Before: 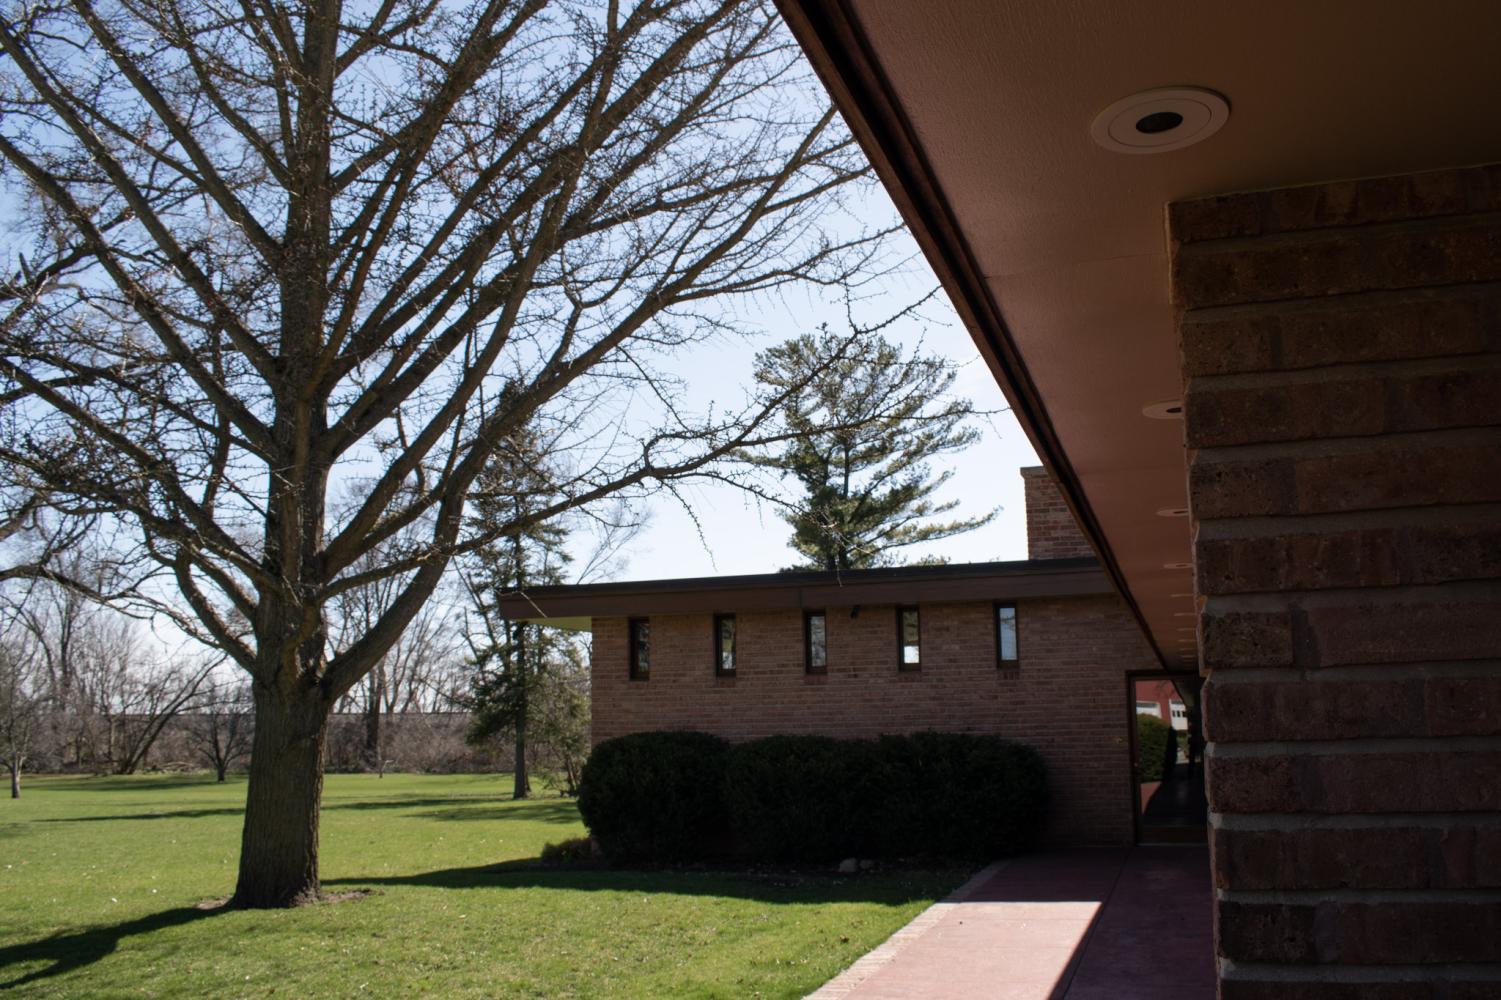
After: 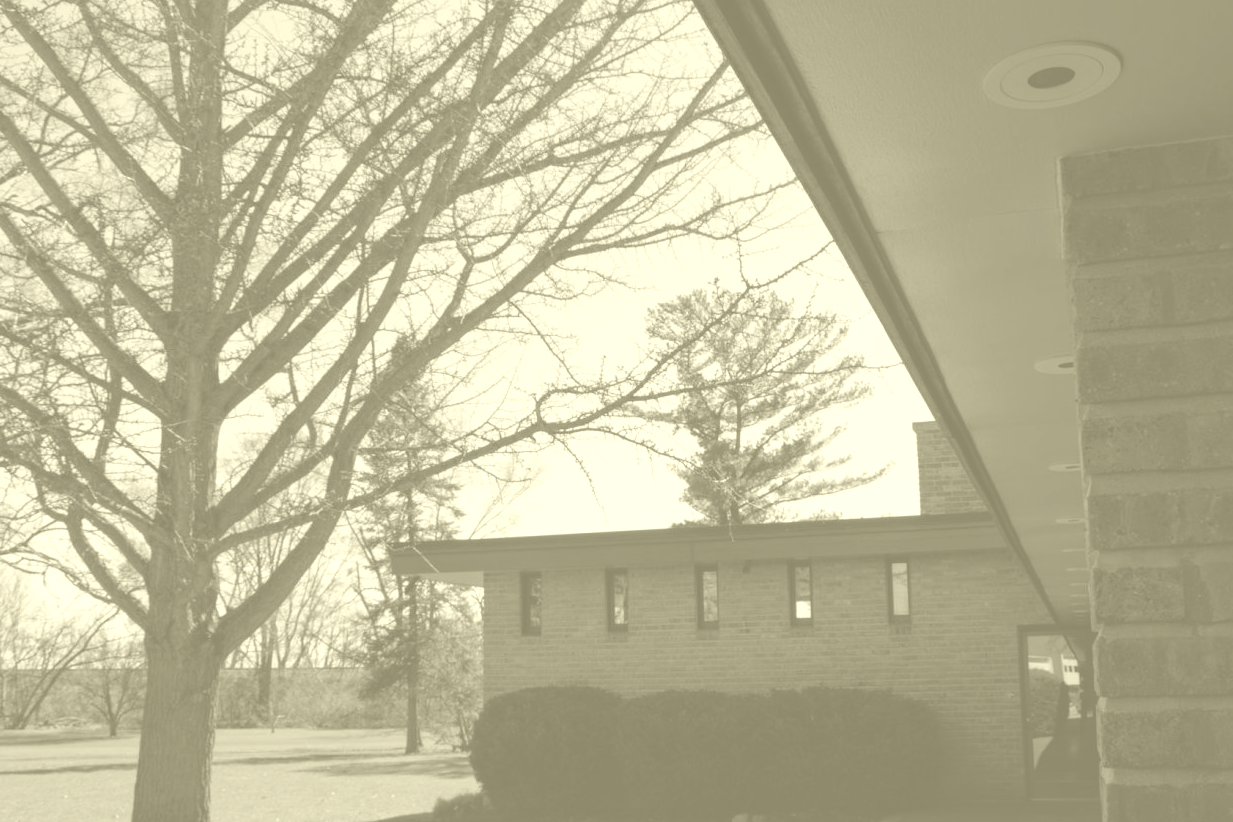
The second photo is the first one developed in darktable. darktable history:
crop and rotate: left 7.196%, top 4.574%, right 10.605%, bottom 13.178%
tone equalizer: on, module defaults
colorize: hue 43.2°, saturation 40%, version 1
